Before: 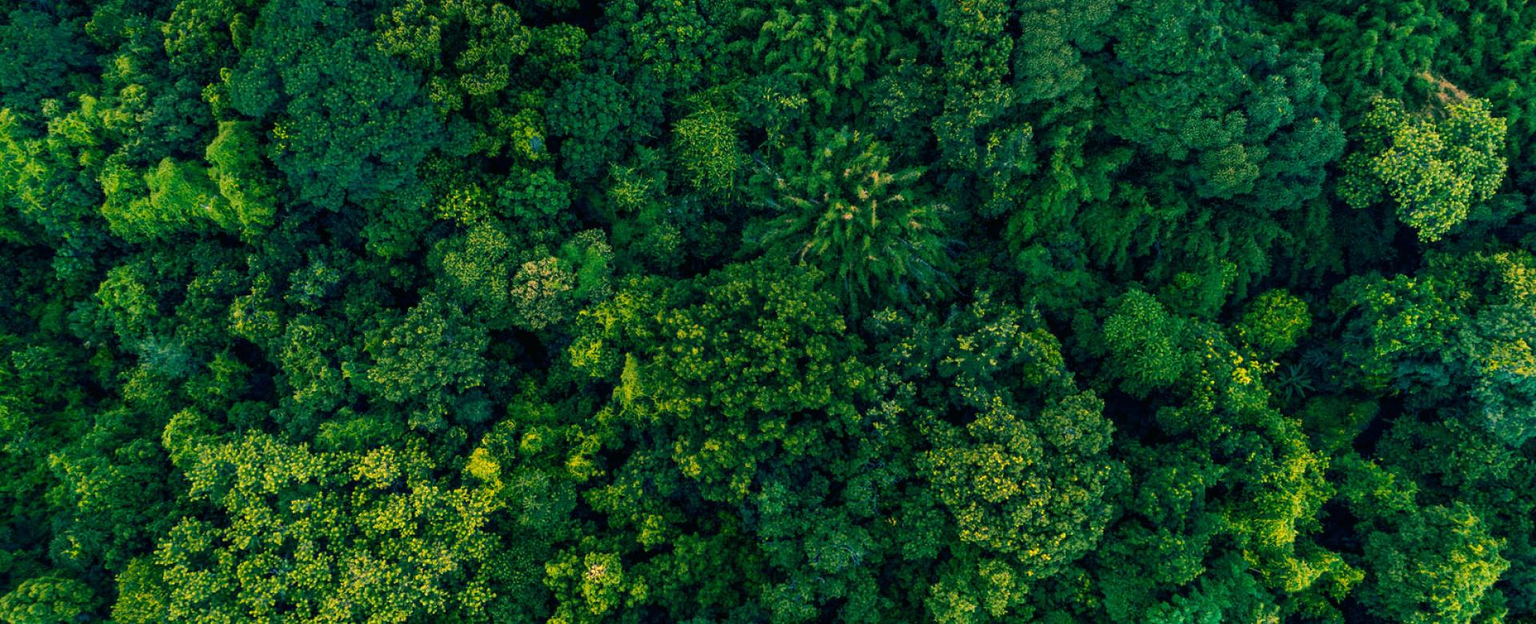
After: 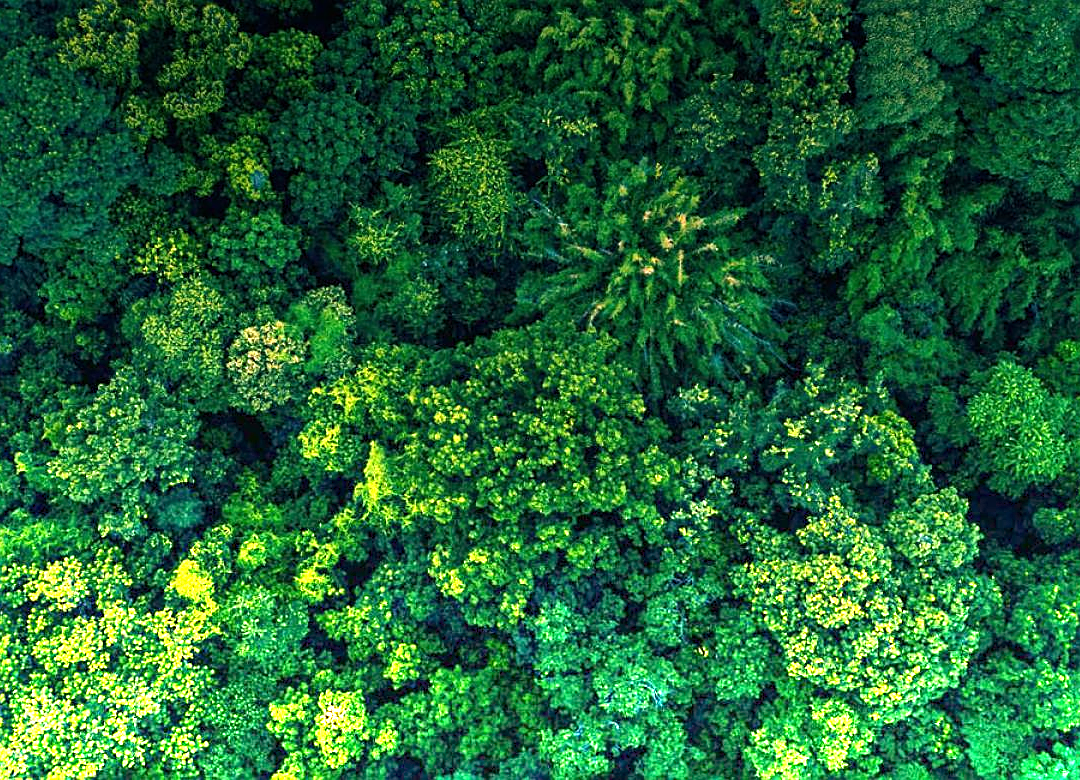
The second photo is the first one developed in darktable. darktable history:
crop: left 21.496%, right 22.254%
sharpen: on, module defaults
graduated density: density -3.9 EV
